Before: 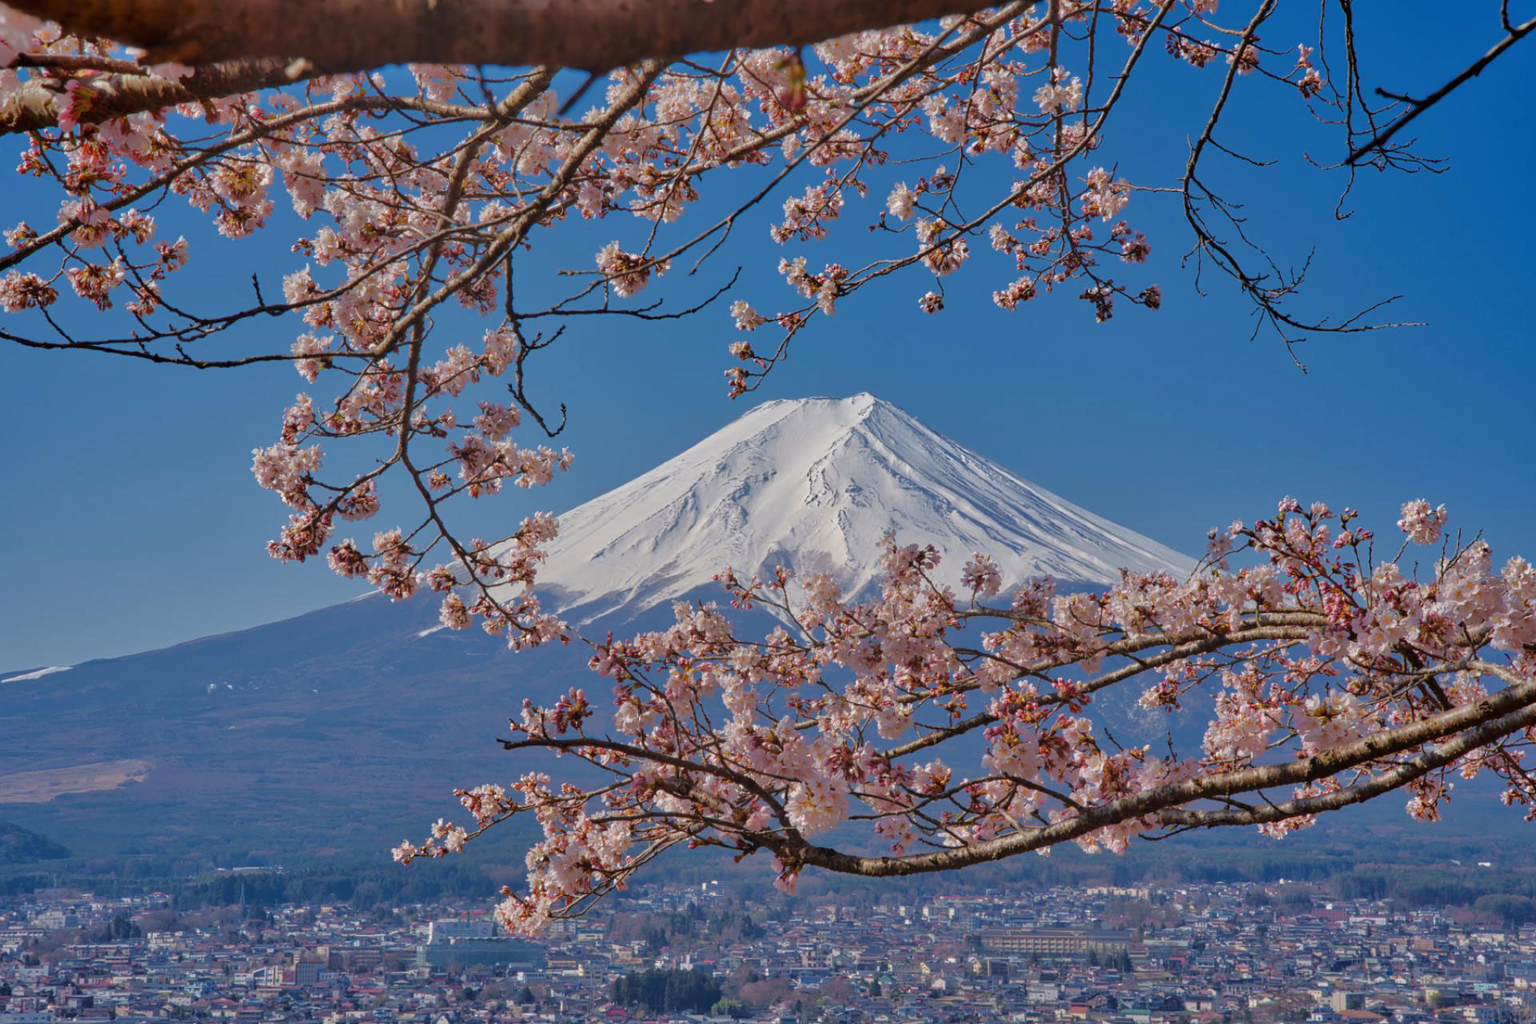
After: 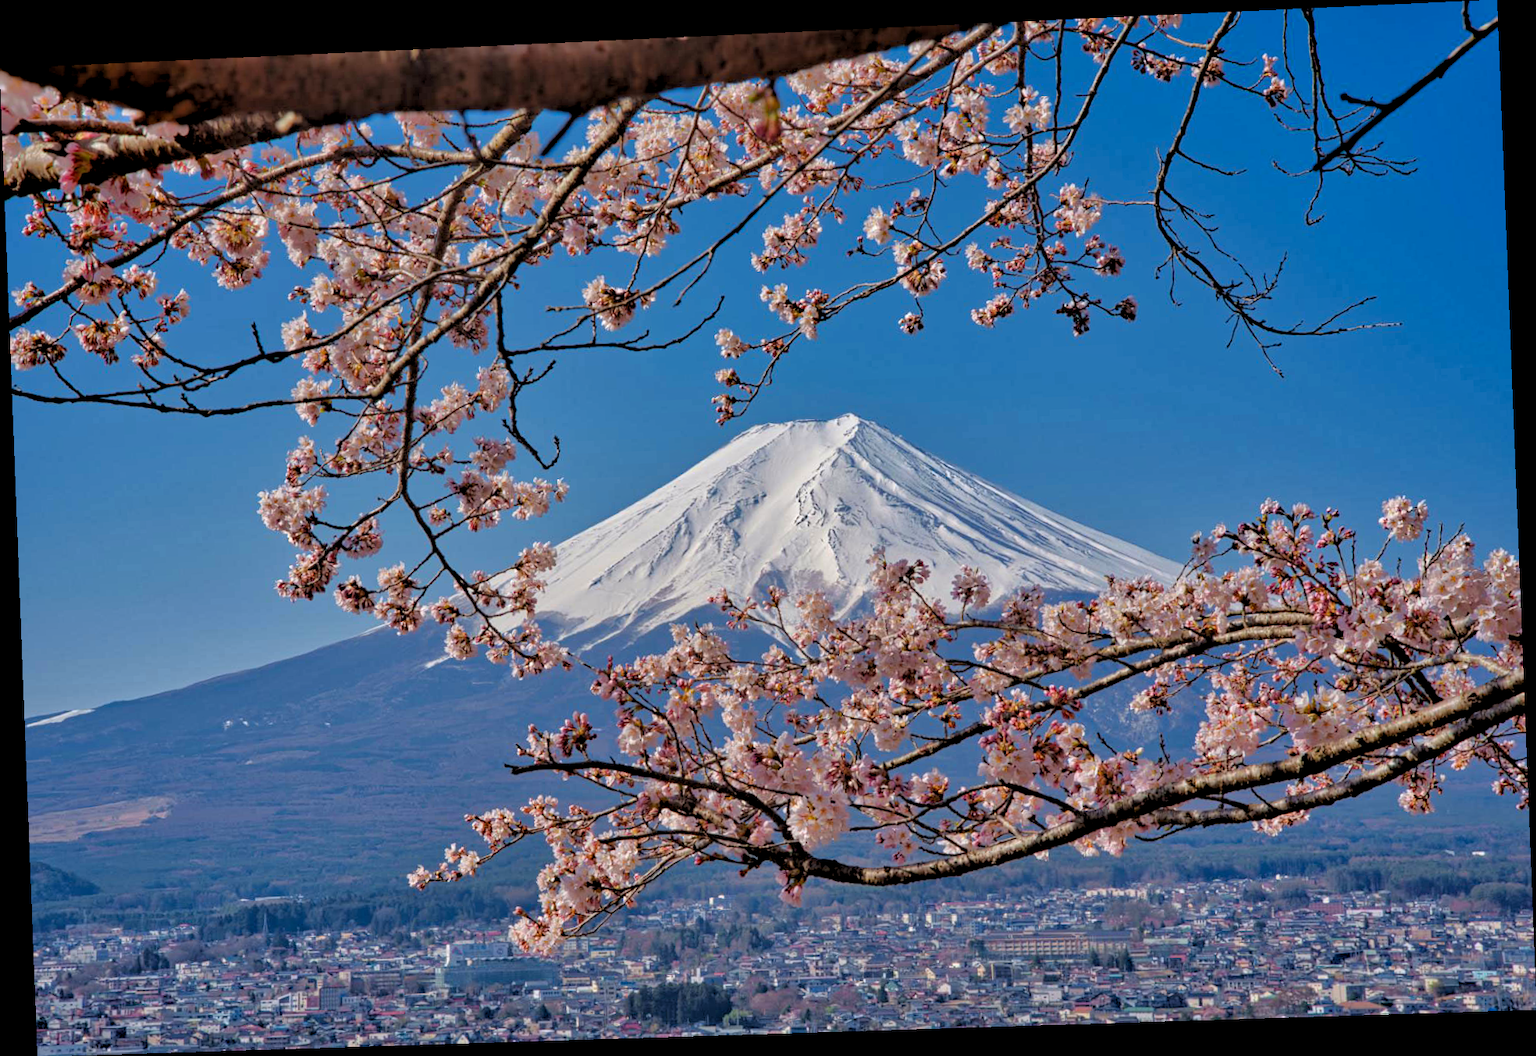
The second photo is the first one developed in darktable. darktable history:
local contrast: mode bilateral grid, contrast 20, coarseness 50, detail 120%, midtone range 0.2
rgb levels: levels [[0.013, 0.434, 0.89], [0, 0.5, 1], [0, 0.5, 1]]
rotate and perspective: rotation -2.22°, lens shift (horizontal) -0.022, automatic cropping off
haze removal: compatibility mode true, adaptive false
